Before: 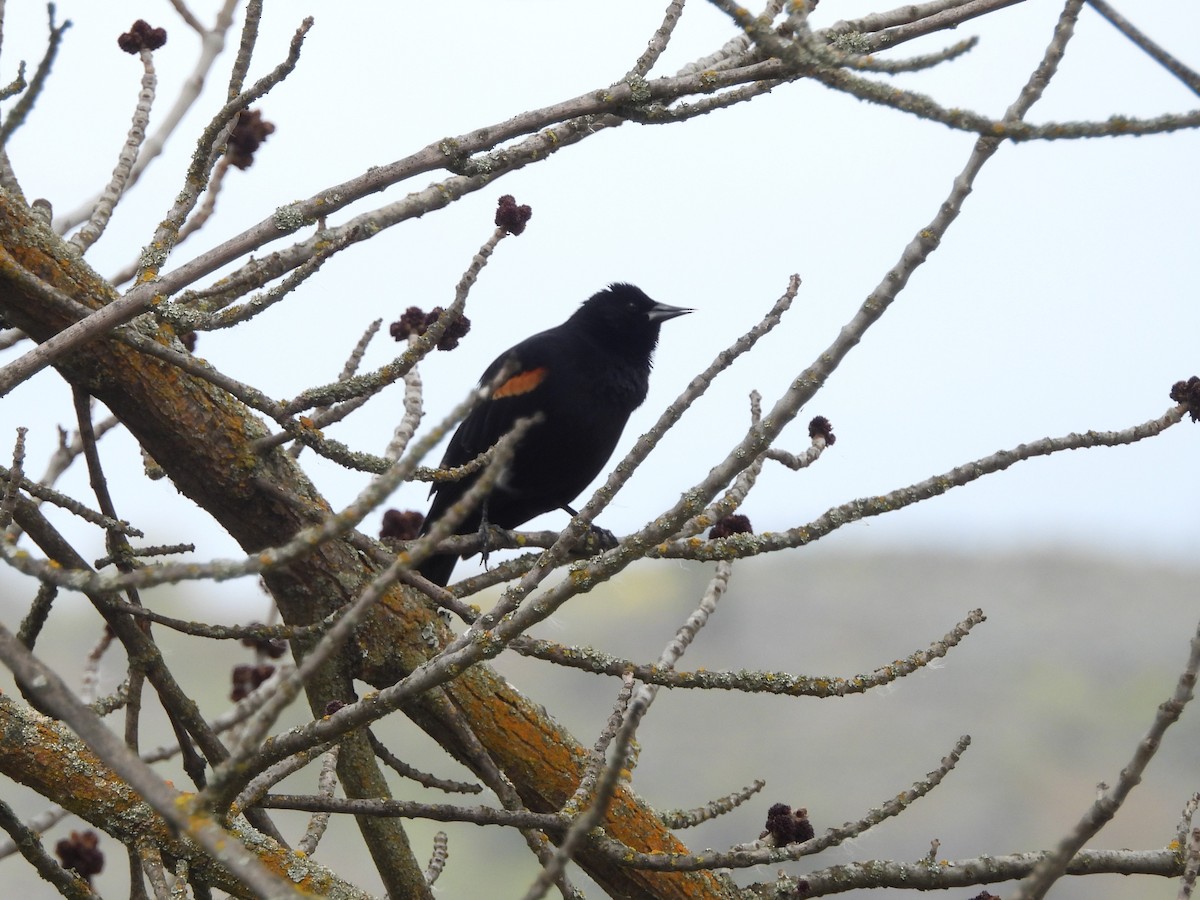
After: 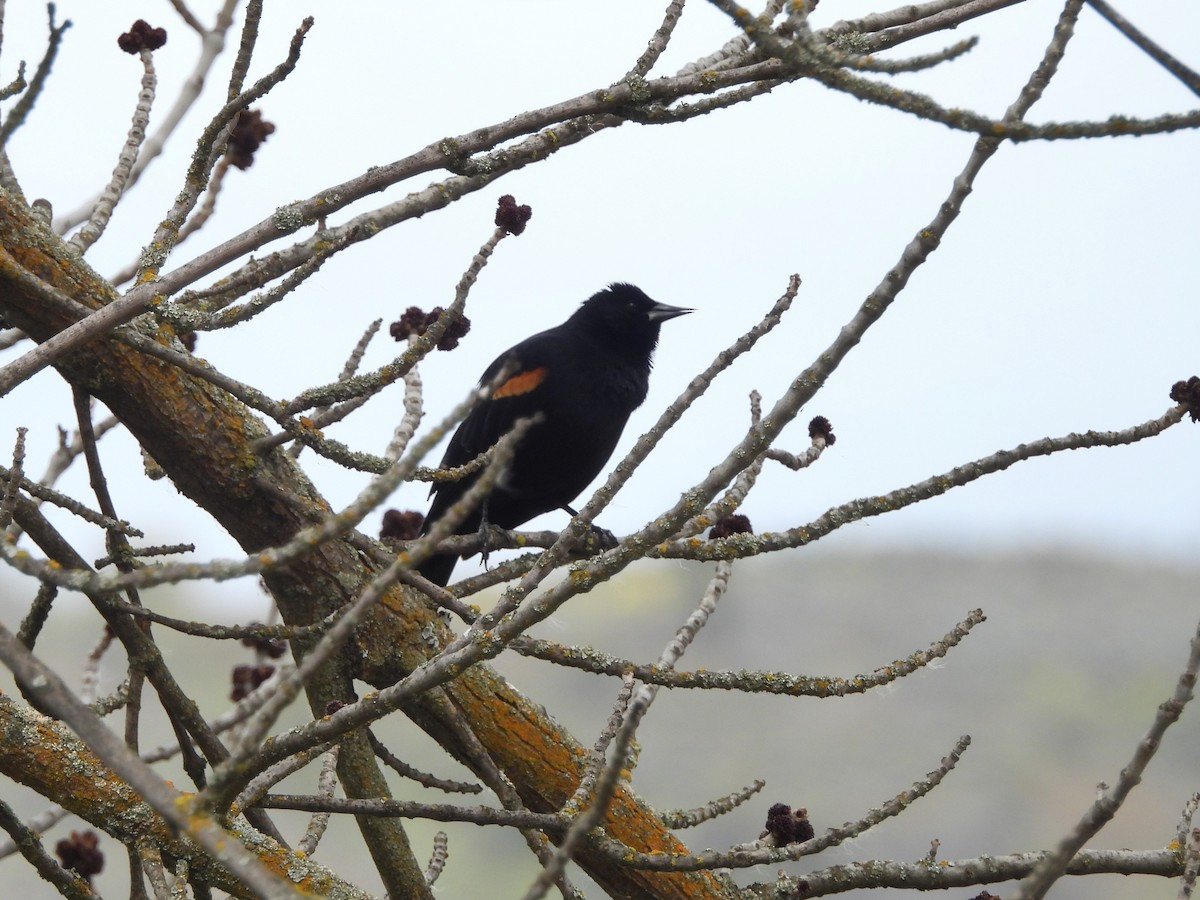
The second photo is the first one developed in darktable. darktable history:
shadows and highlights: shadows 31.63, highlights -32.48, soften with gaussian
